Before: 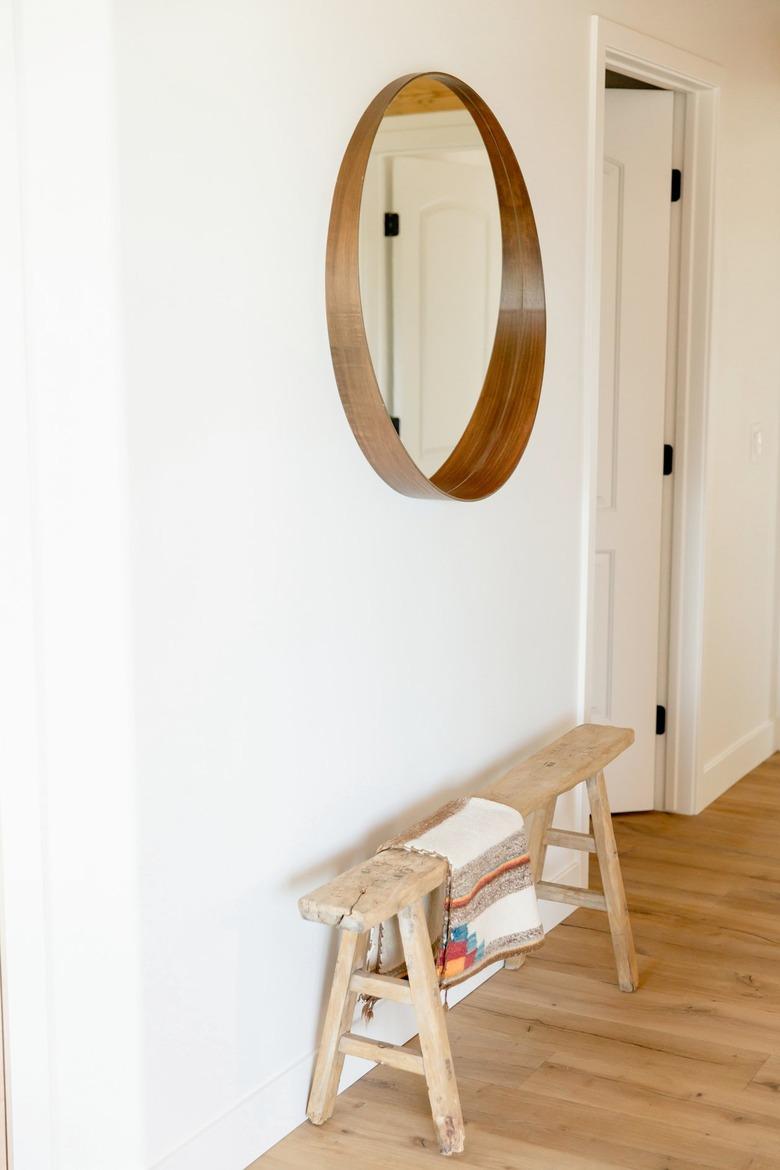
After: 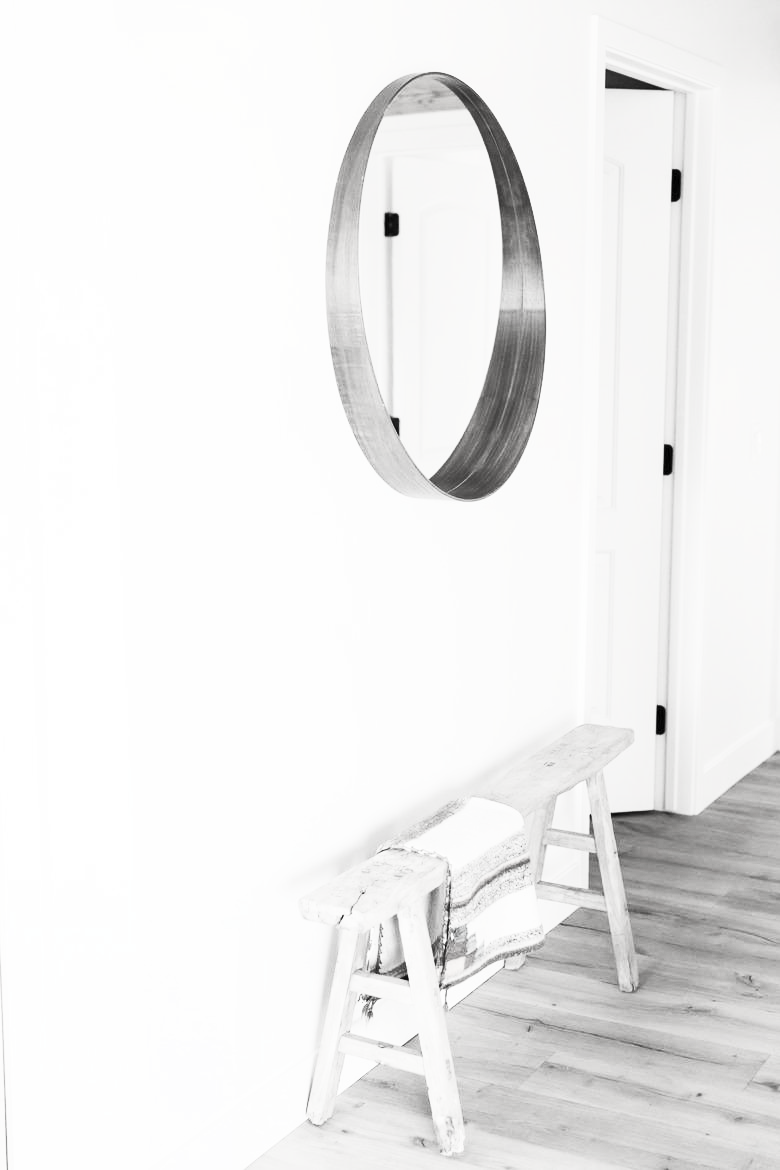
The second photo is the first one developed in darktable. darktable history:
contrast brightness saturation: contrast 0.522, brightness 0.451, saturation -0.983
